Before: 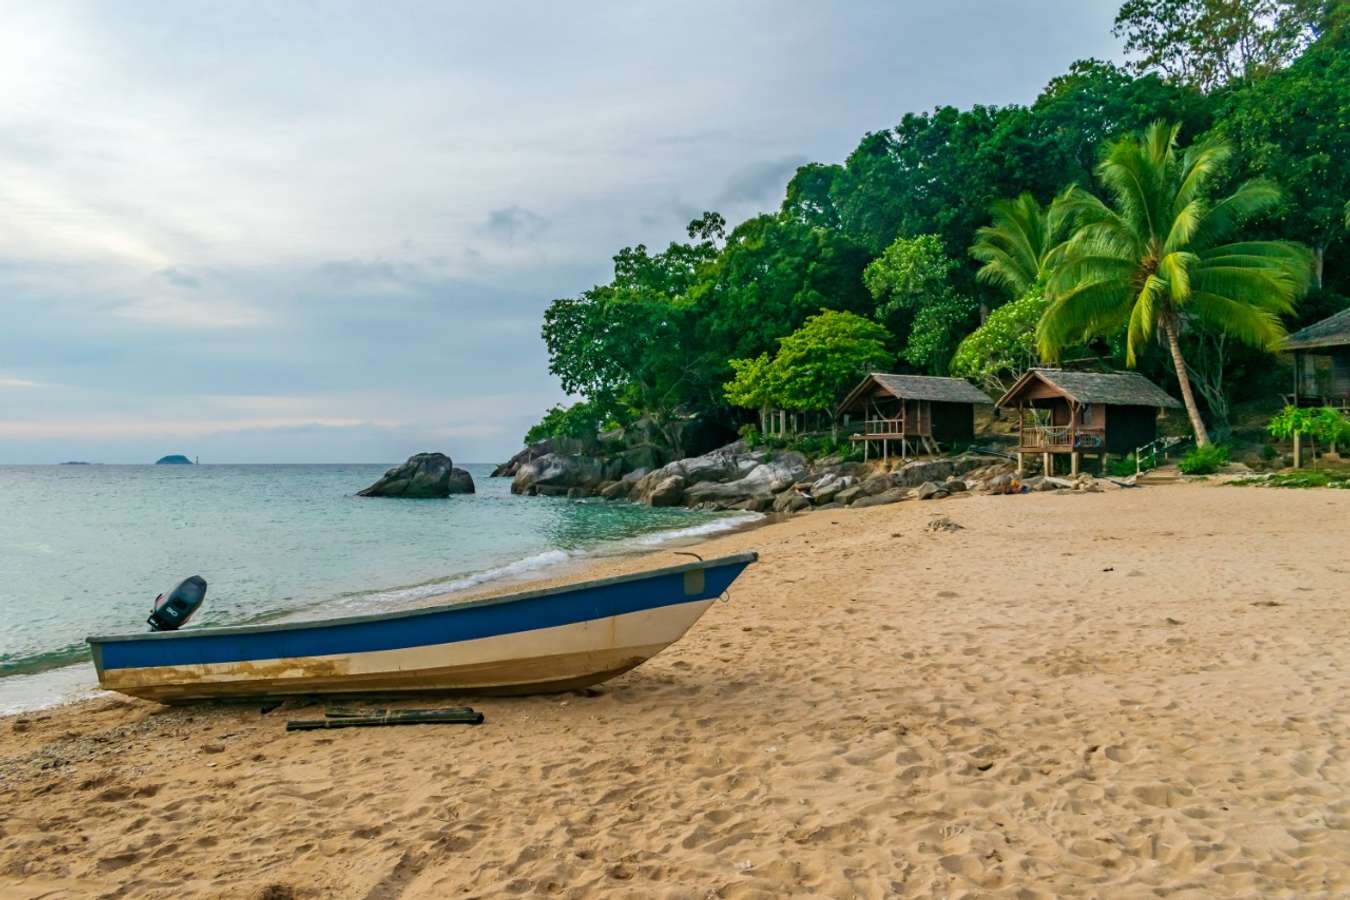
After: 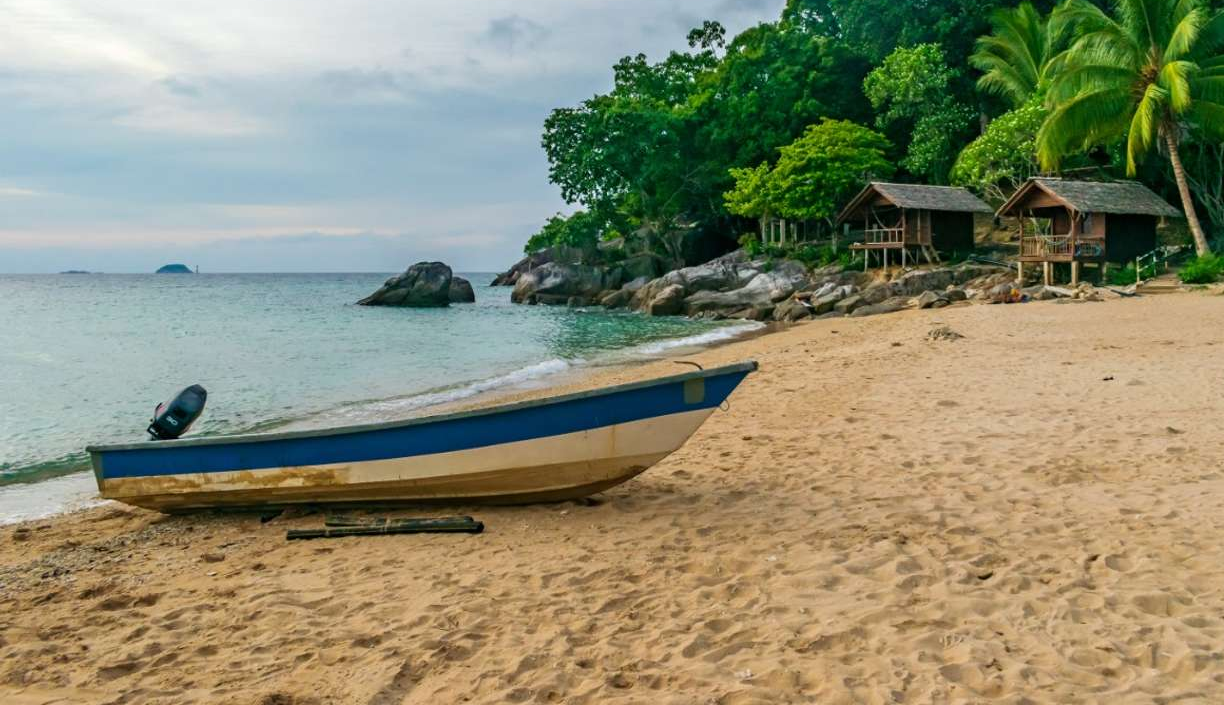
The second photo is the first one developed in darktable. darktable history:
crop: top 21.299%, right 9.315%, bottom 0.277%
